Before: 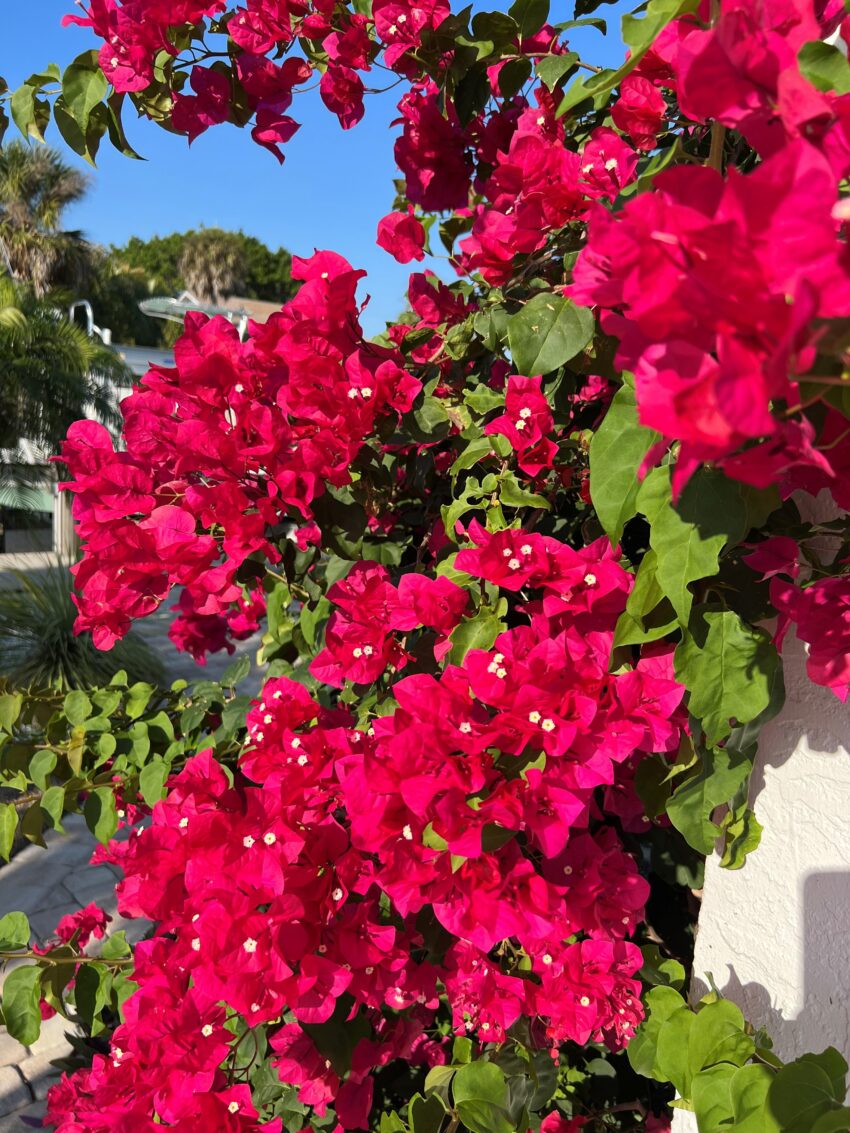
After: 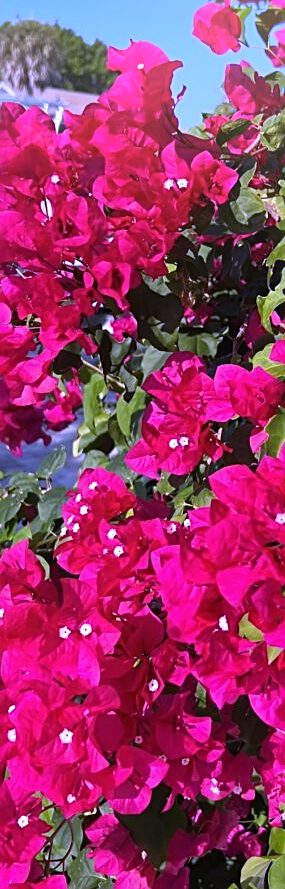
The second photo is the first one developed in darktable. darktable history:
white balance: red 0.98, blue 1.61
bloom: on, module defaults
sharpen: on, module defaults
crop and rotate: left 21.77%, top 18.528%, right 44.676%, bottom 2.997%
shadows and highlights: shadows 5, soften with gaussian
